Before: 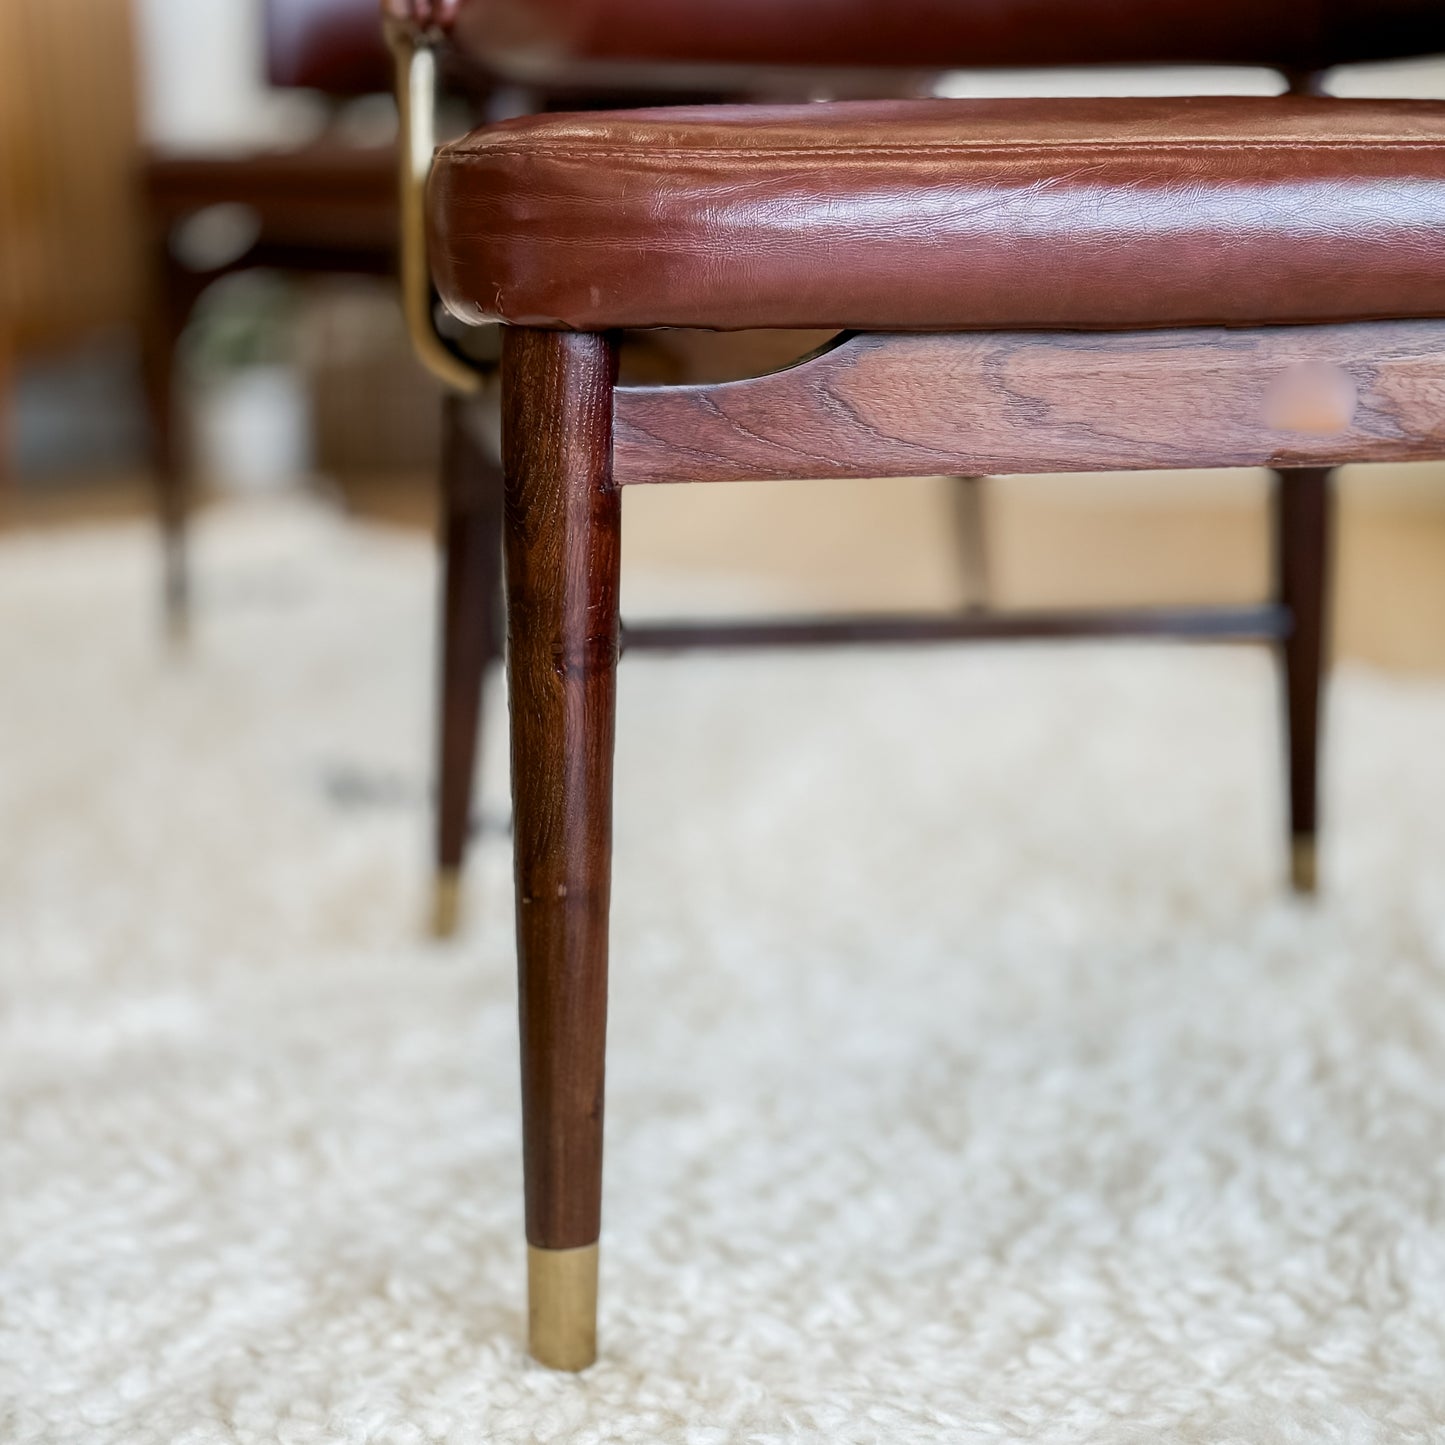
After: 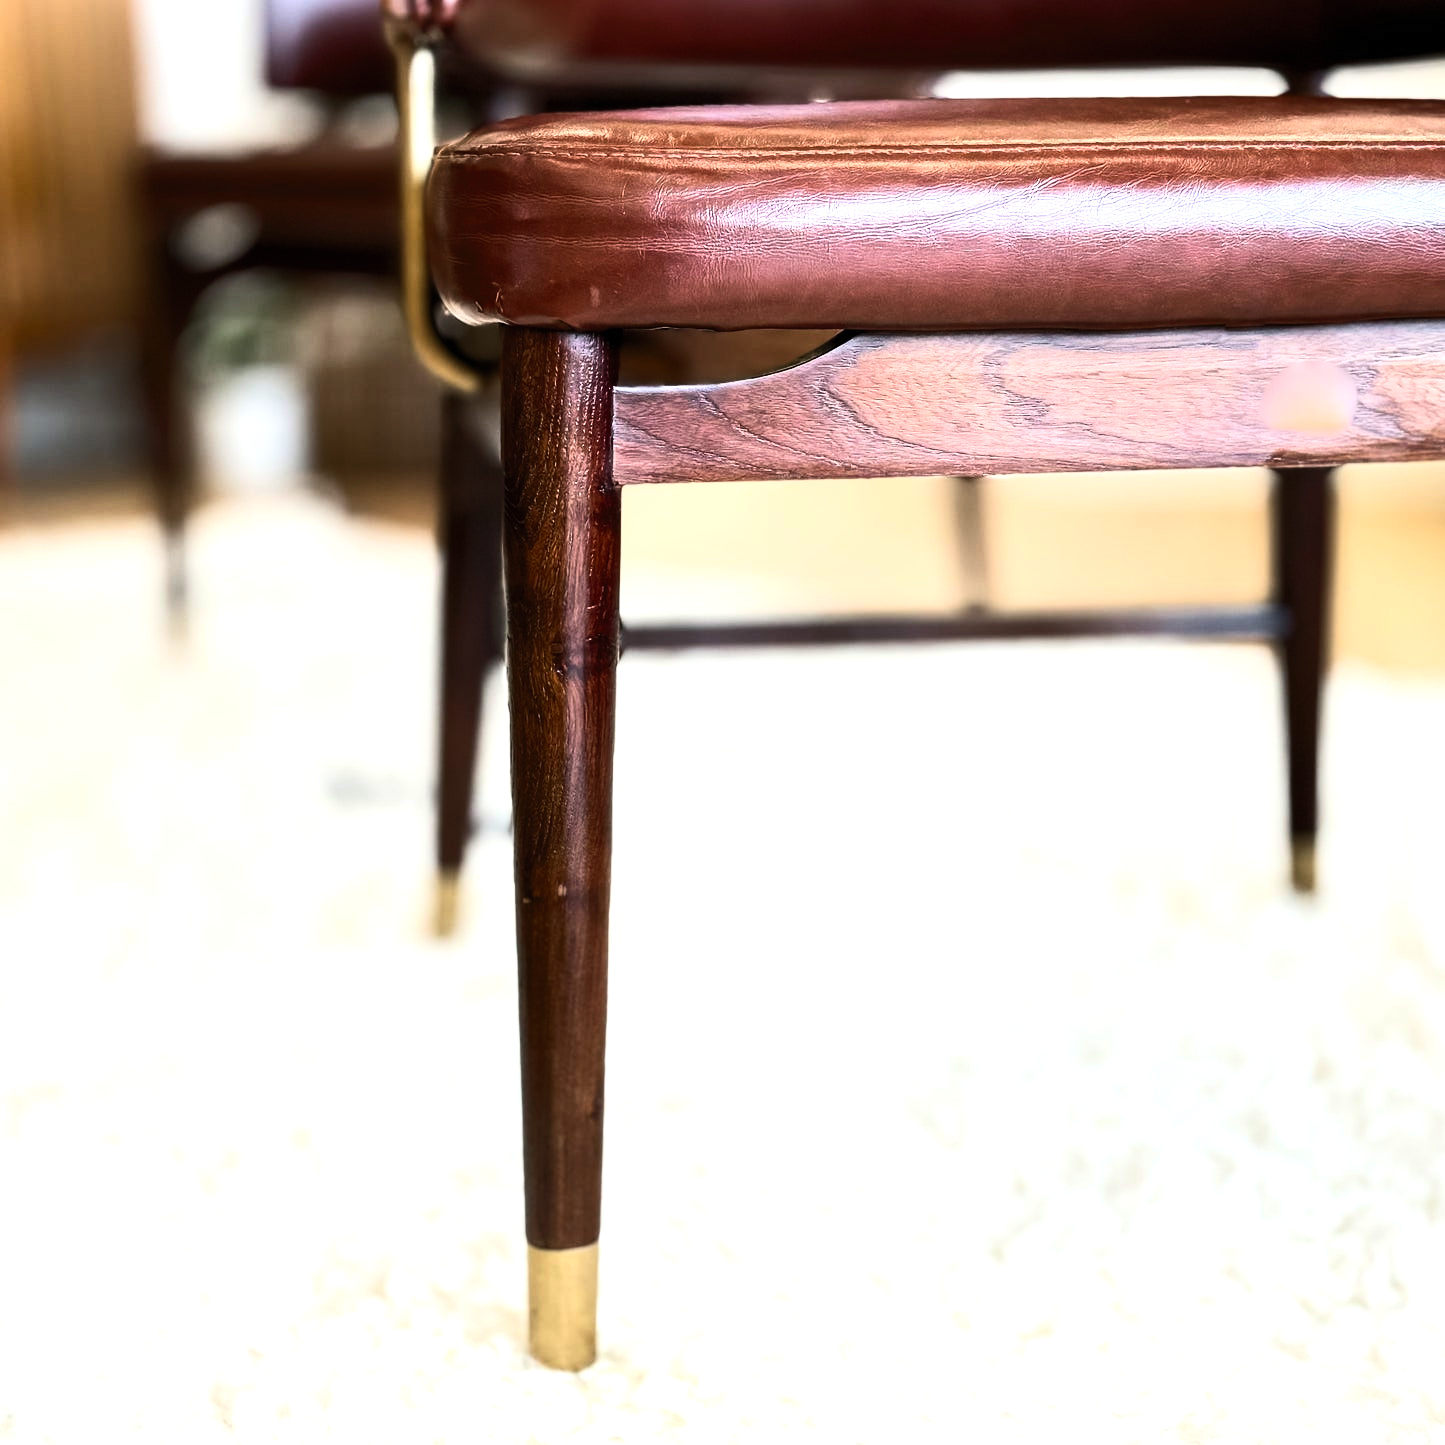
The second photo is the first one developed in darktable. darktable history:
contrast brightness saturation: contrast 0.2, brightness 0.16, saturation 0.22
tone equalizer: -8 EV -1.08 EV, -7 EV -1.01 EV, -6 EV -0.867 EV, -5 EV -0.578 EV, -3 EV 0.578 EV, -2 EV 0.867 EV, -1 EV 1.01 EV, +0 EV 1.08 EV, edges refinement/feathering 500, mask exposure compensation -1.57 EV, preserve details no
